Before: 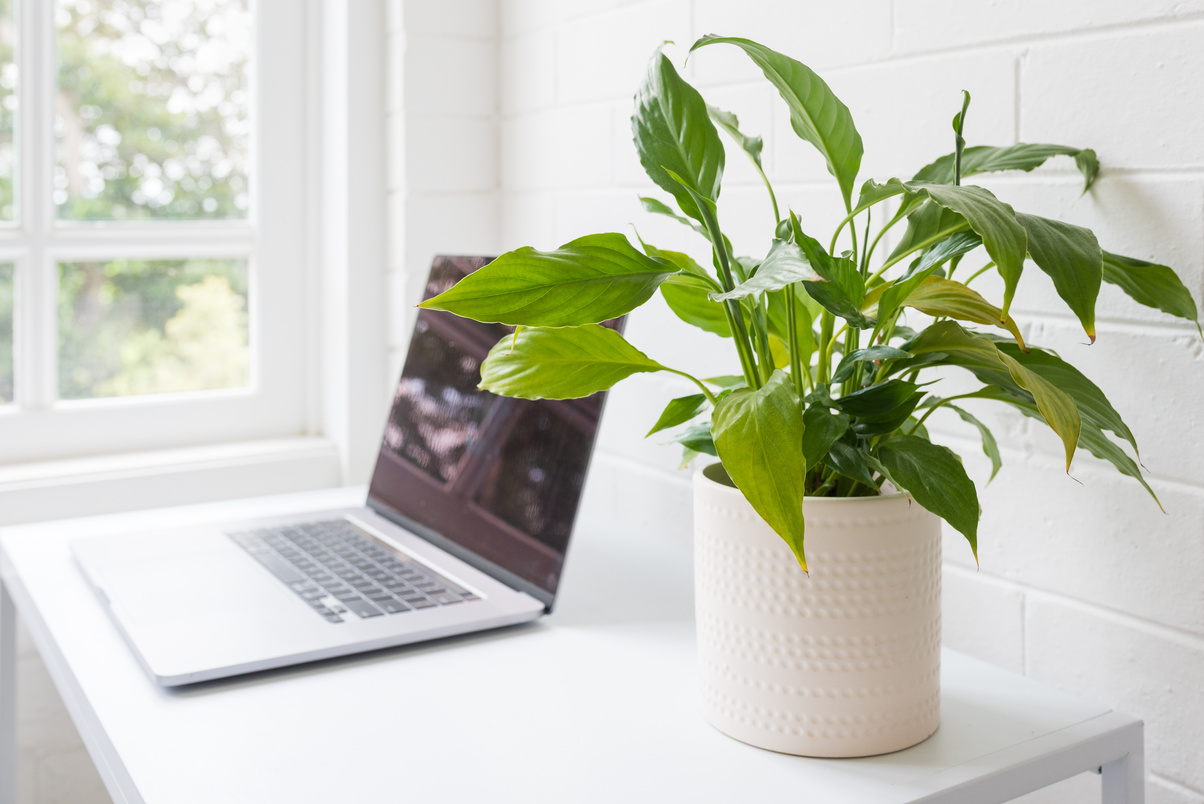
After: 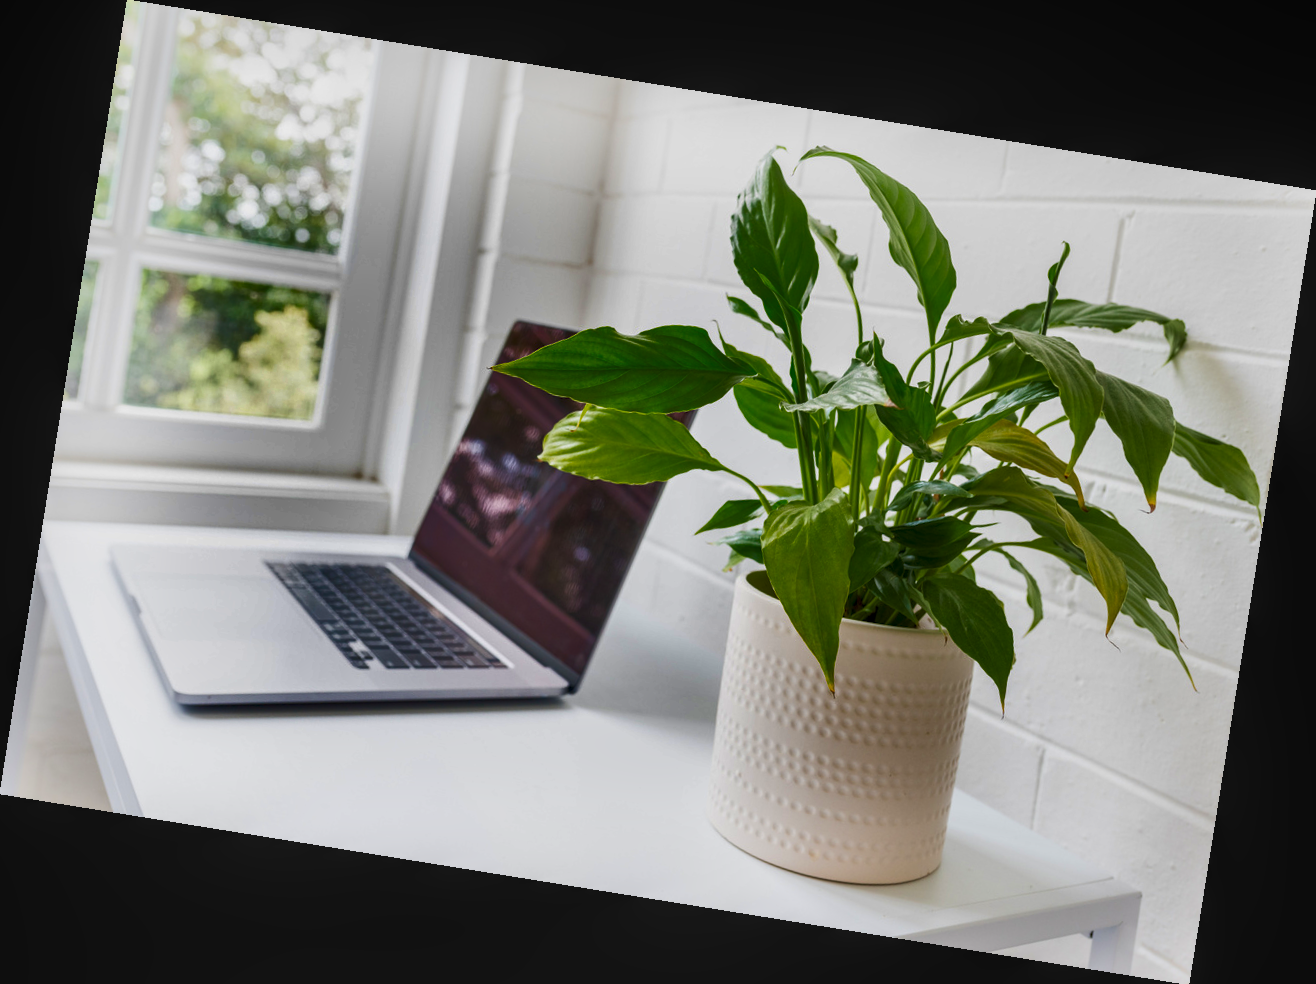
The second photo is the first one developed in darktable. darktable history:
shadows and highlights: radius 123.98, shadows 100, white point adjustment -3, highlights -100, highlights color adjustment 89.84%, soften with gaussian
local contrast: on, module defaults
velvia: on, module defaults
rotate and perspective: rotation 9.12°, automatic cropping off
